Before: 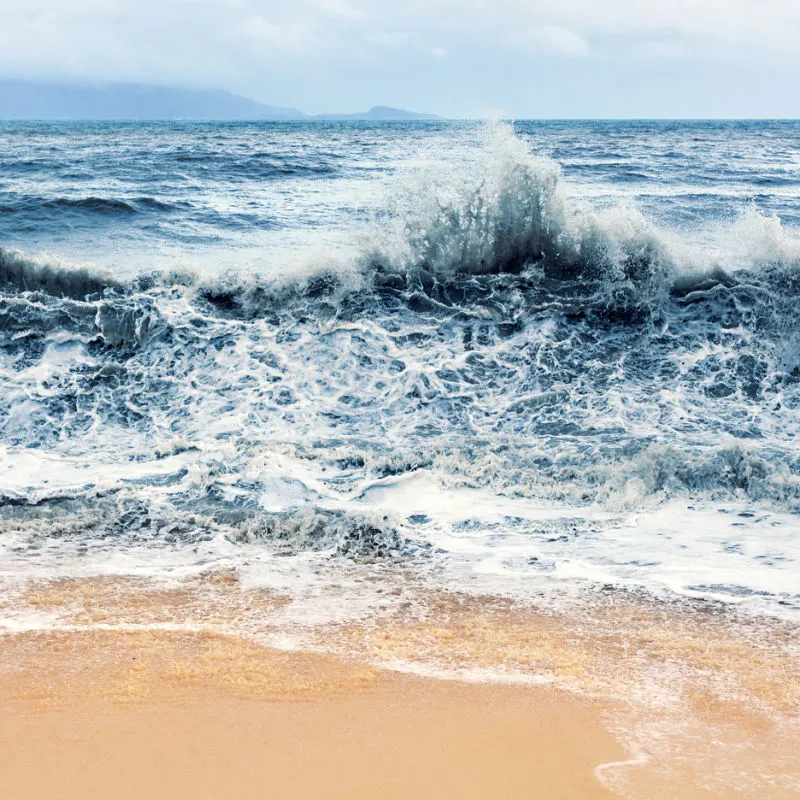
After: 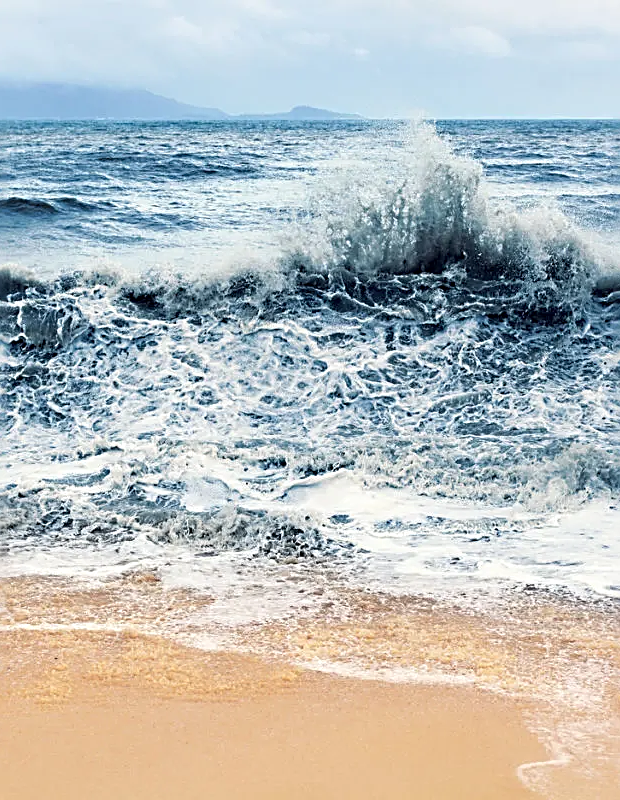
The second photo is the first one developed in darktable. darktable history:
sharpen: radius 2.605, amount 0.698
crop: left 9.865%, right 12.616%
